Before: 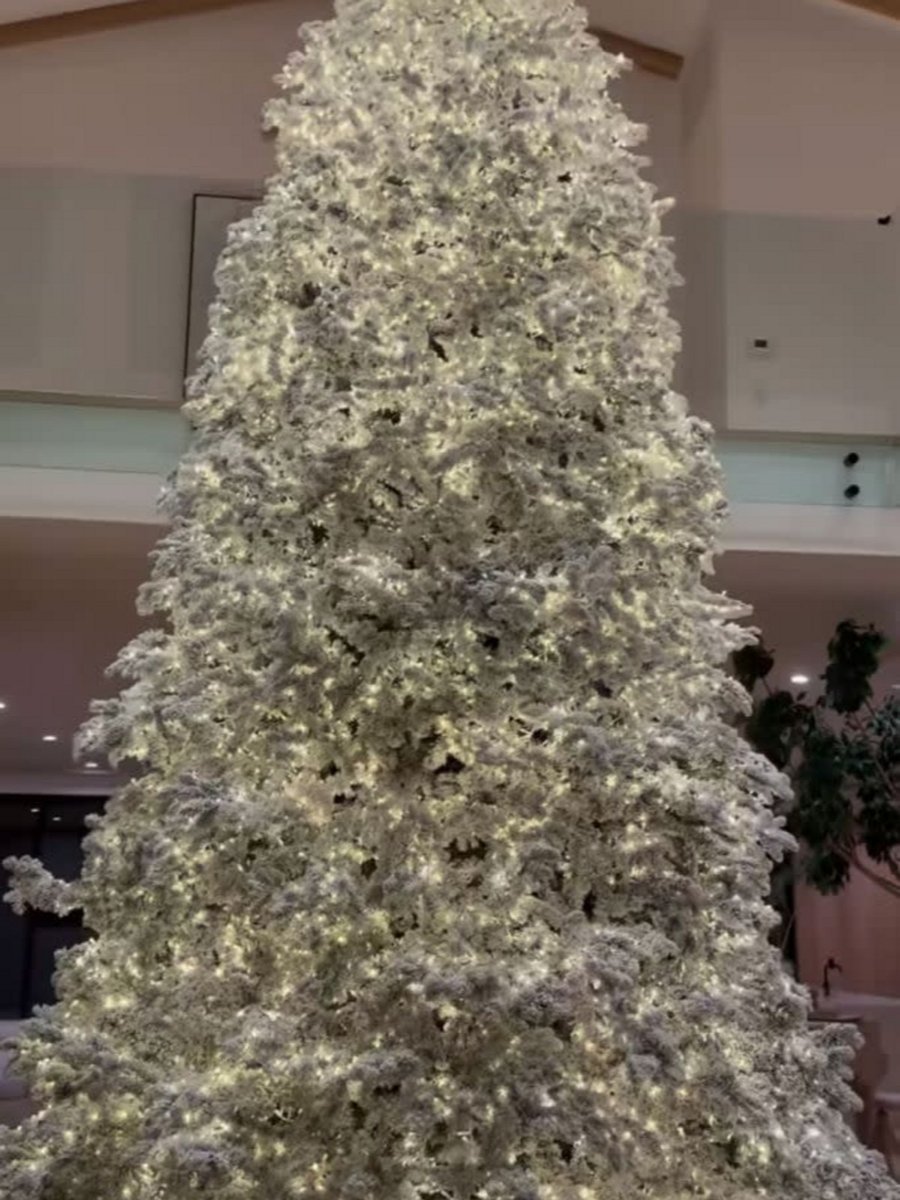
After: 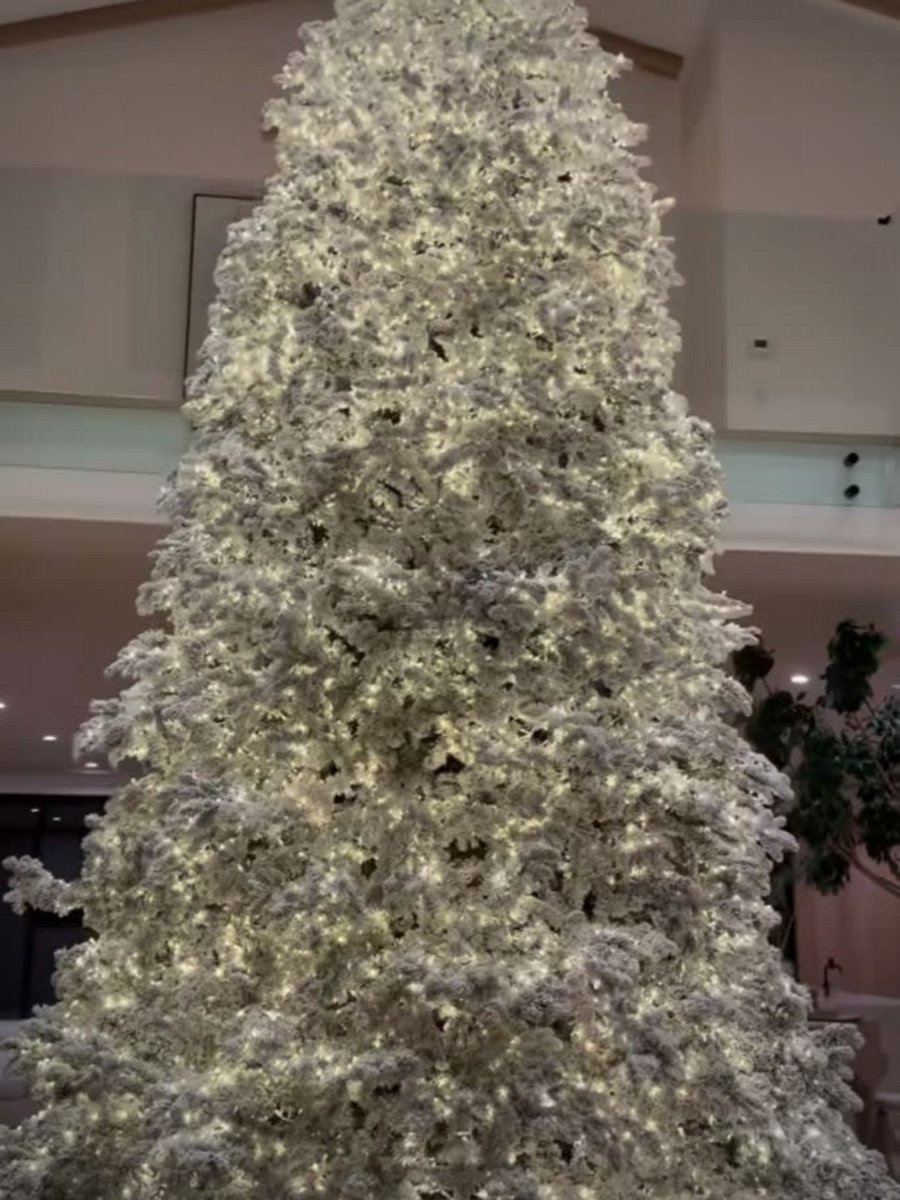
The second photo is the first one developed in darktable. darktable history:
vignetting: fall-off start 74.12%, fall-off radius 66.02%
